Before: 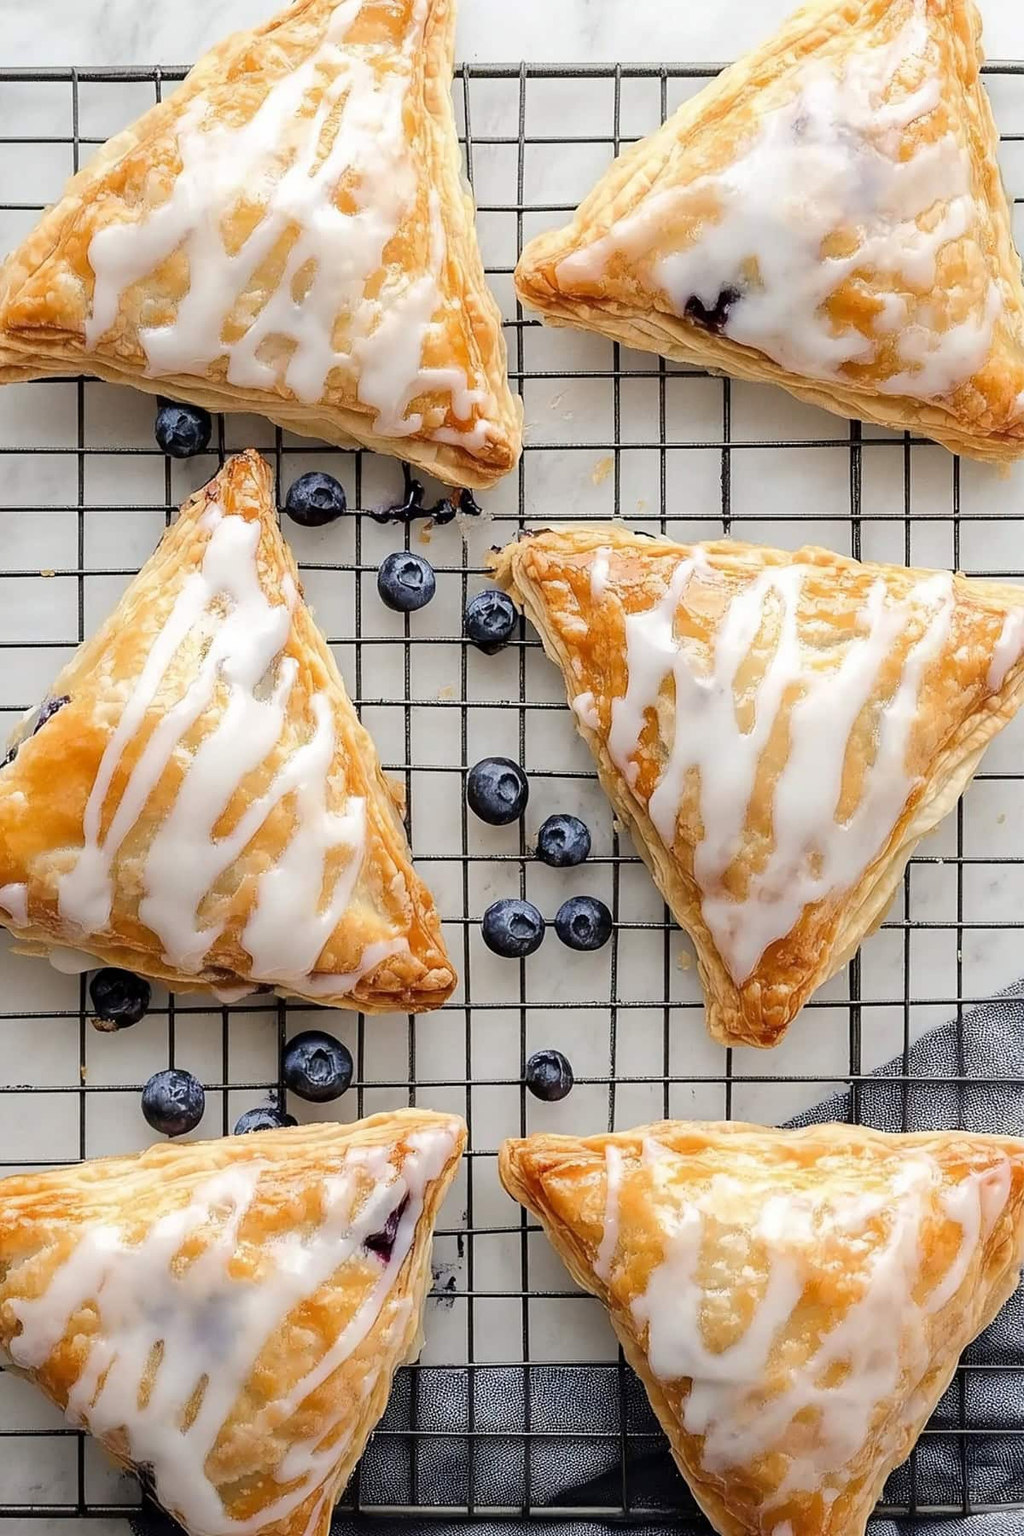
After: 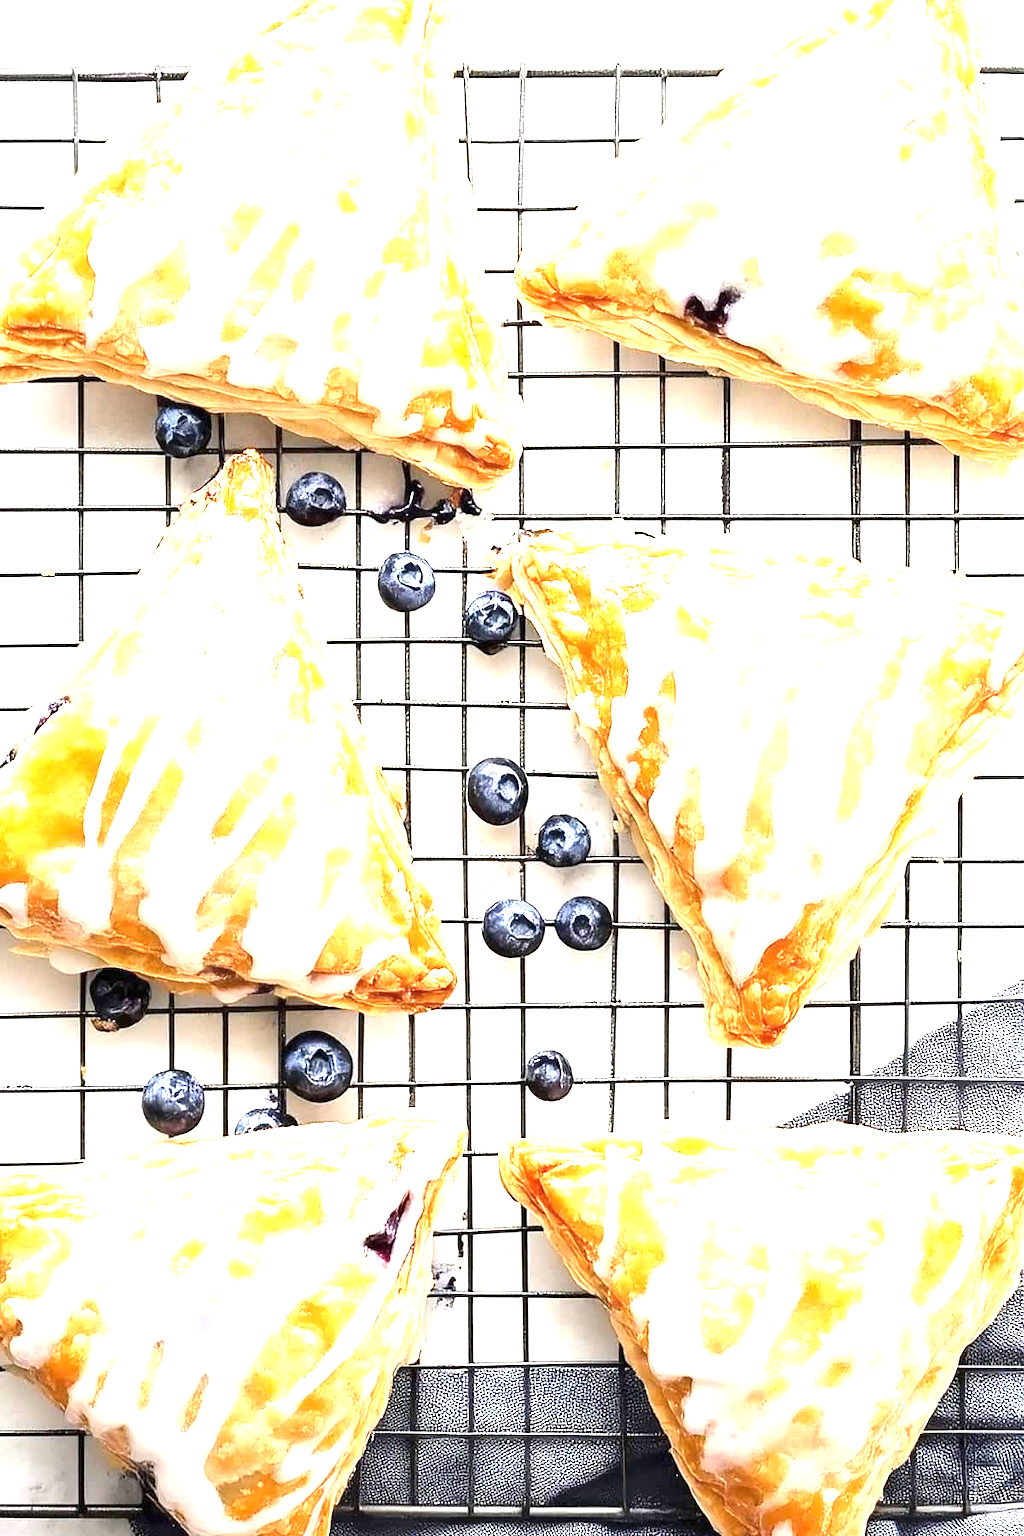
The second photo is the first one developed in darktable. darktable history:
exposure: black level correction 0, exposure 1.957 EV, compensate highlight preservation false
